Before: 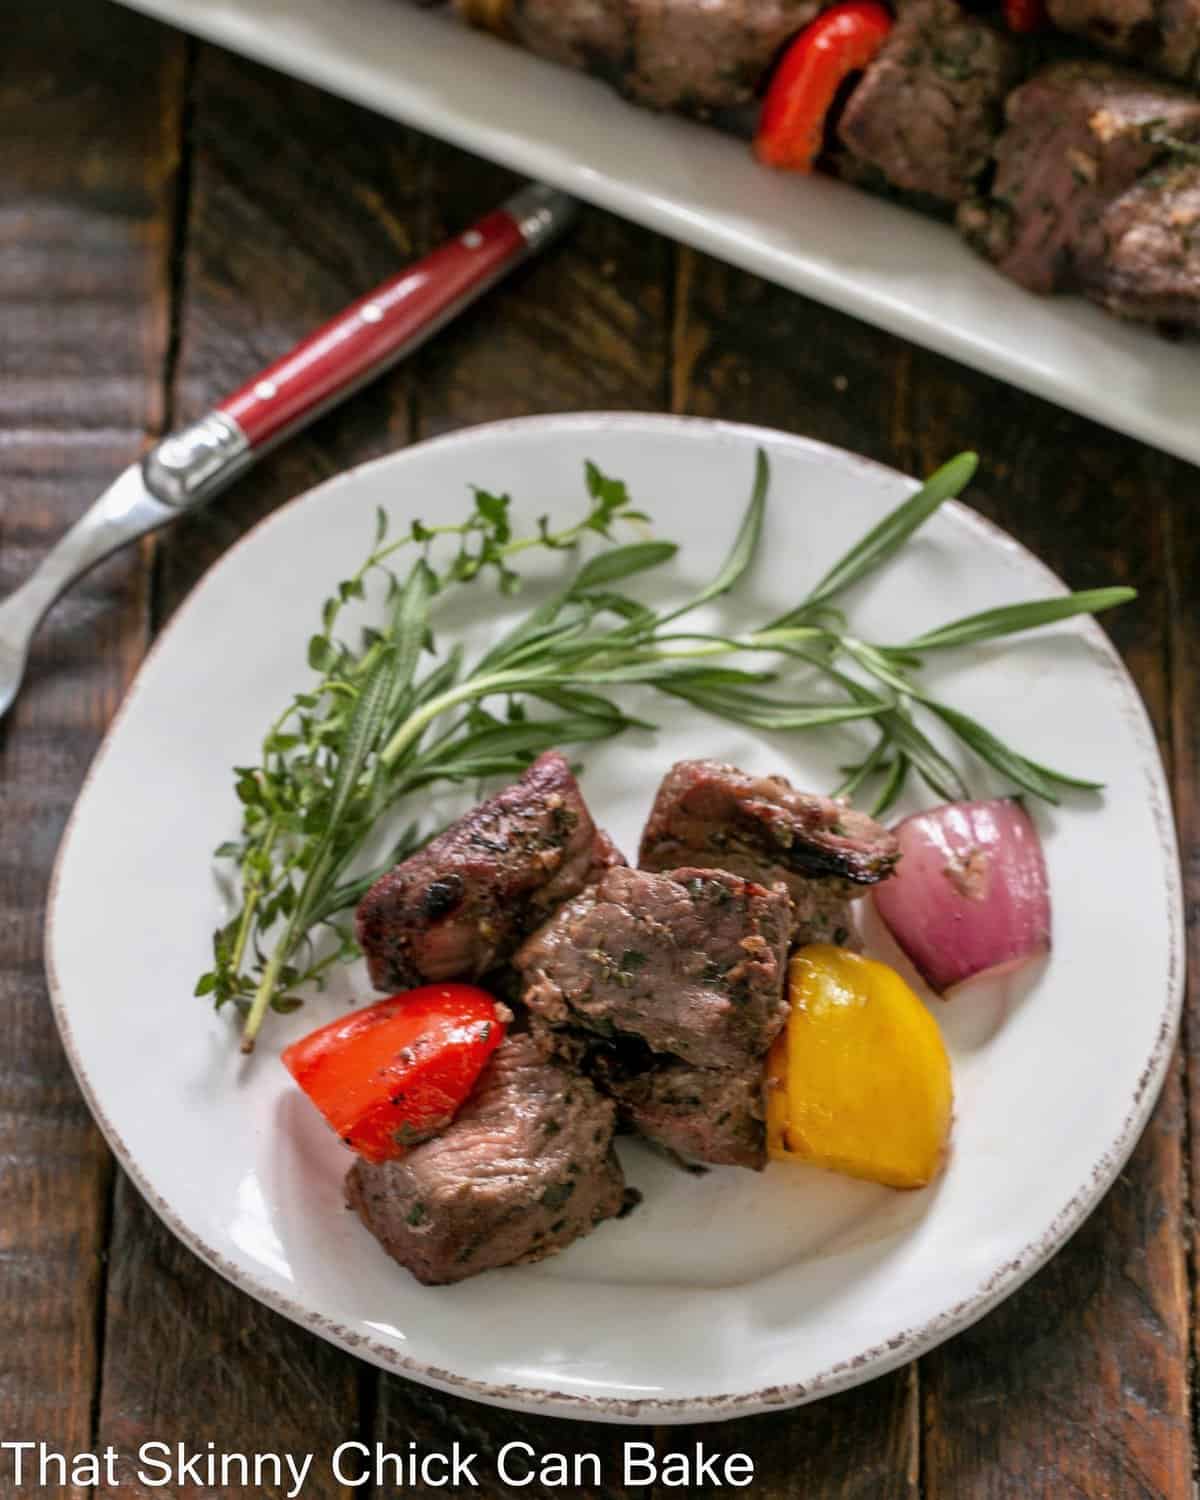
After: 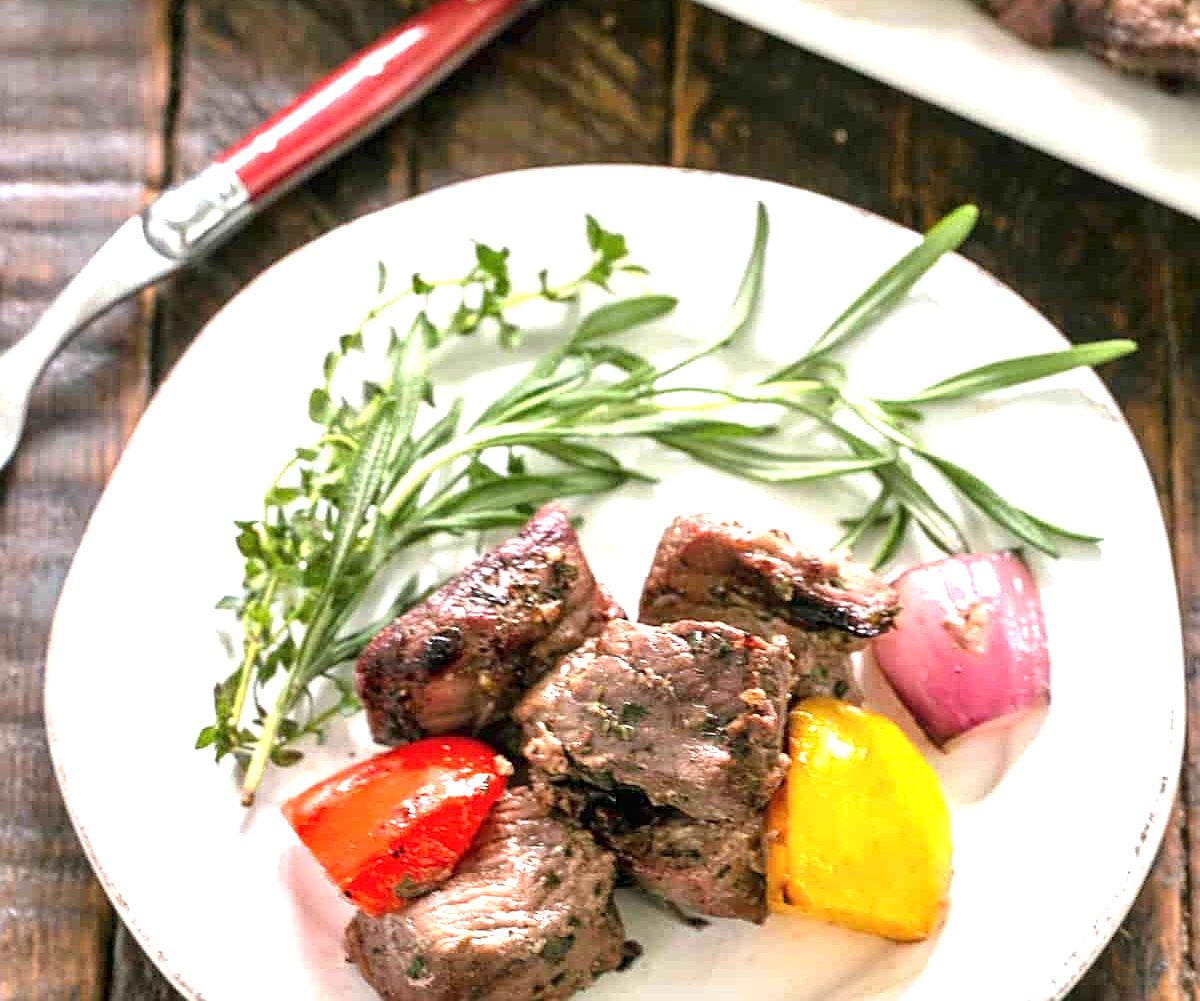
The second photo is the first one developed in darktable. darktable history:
sharpen: on, module defaults
exposure: black level correction 0, exposure 1.46 EV, compensate highlight preservation false
crop: top 16.522%, bottom 16.715%
